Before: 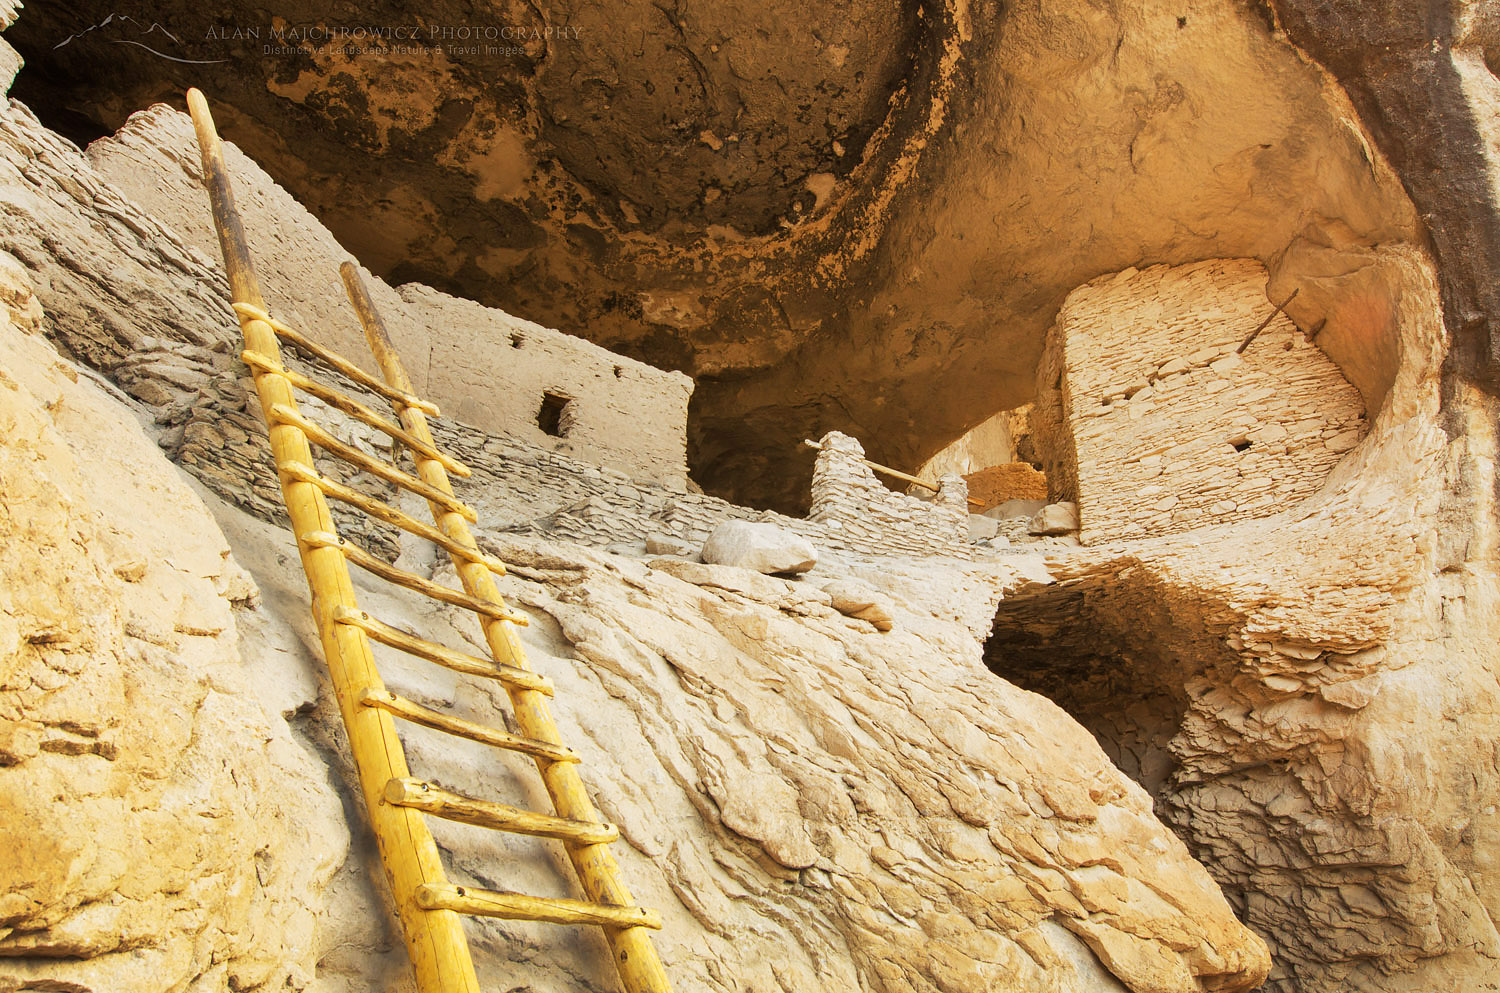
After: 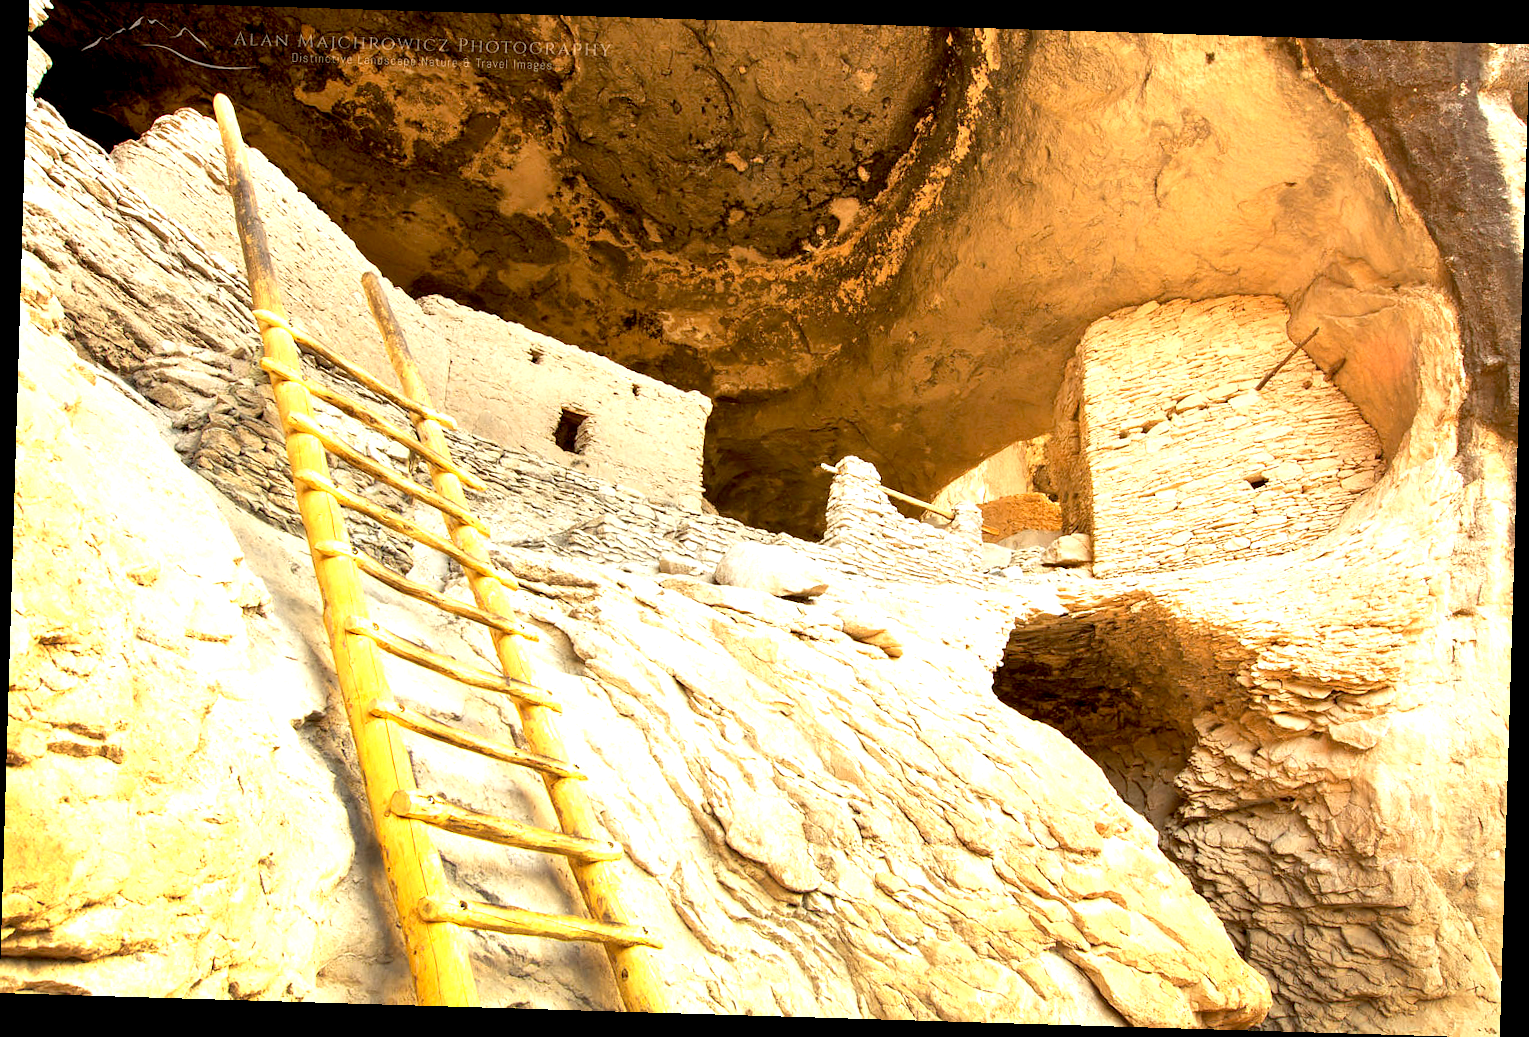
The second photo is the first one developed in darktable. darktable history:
exposure: black level correction 0.01, exposure 1 EV, compensate highlight preservation false
rotate and perspective: rotation 1.72°, automatic cropping off
